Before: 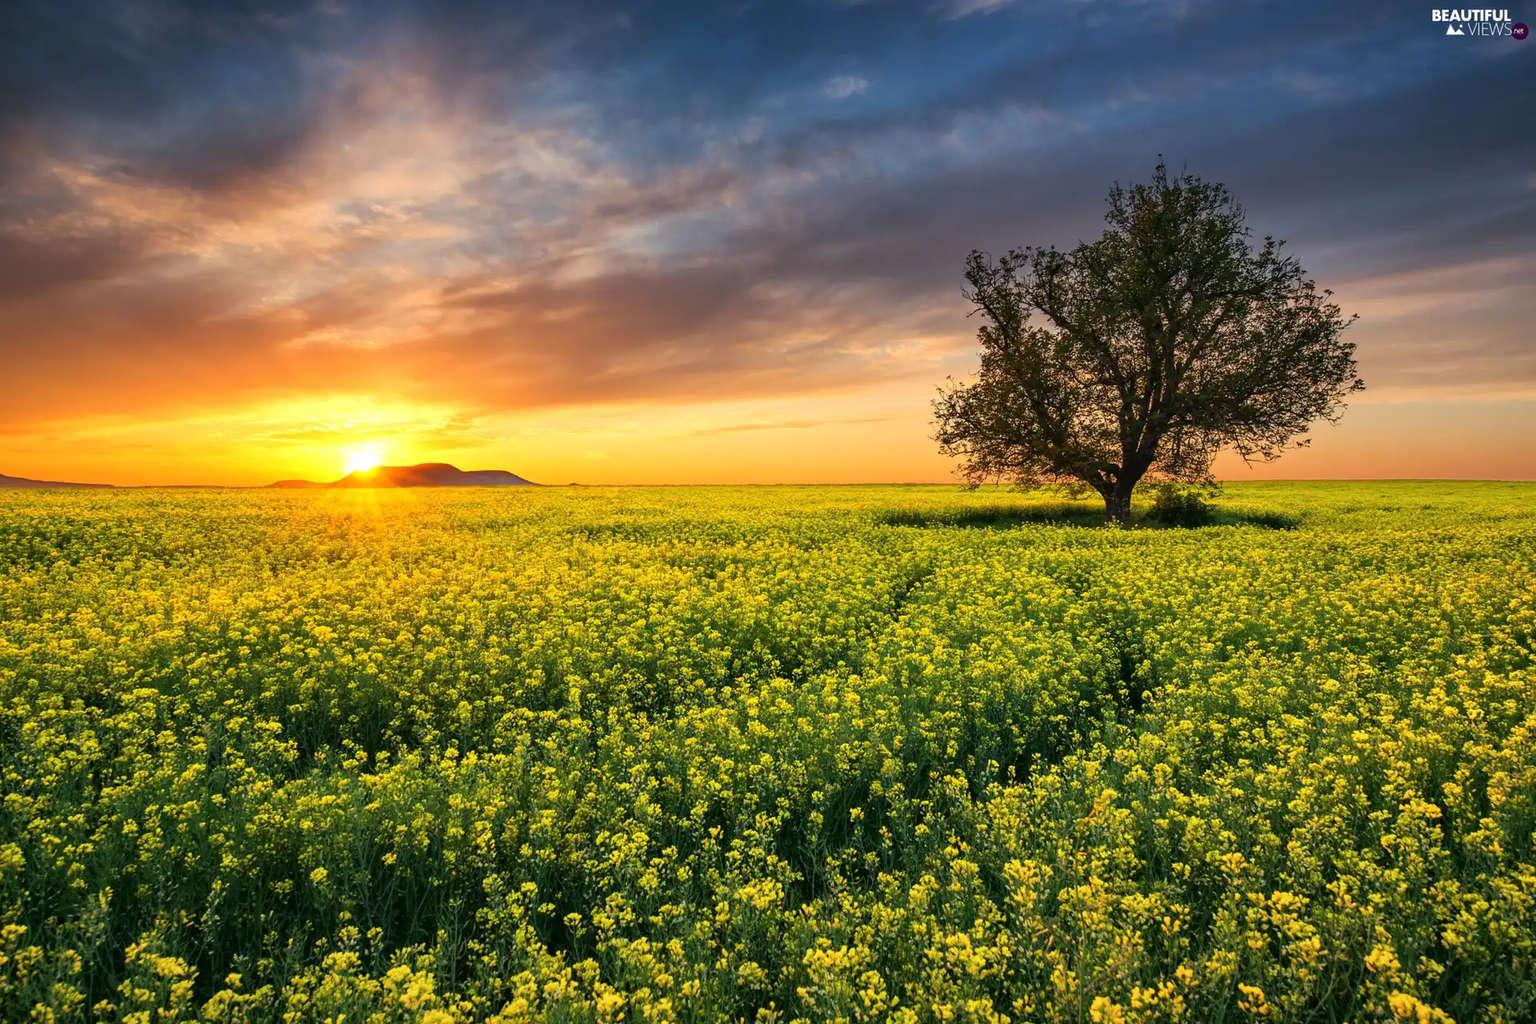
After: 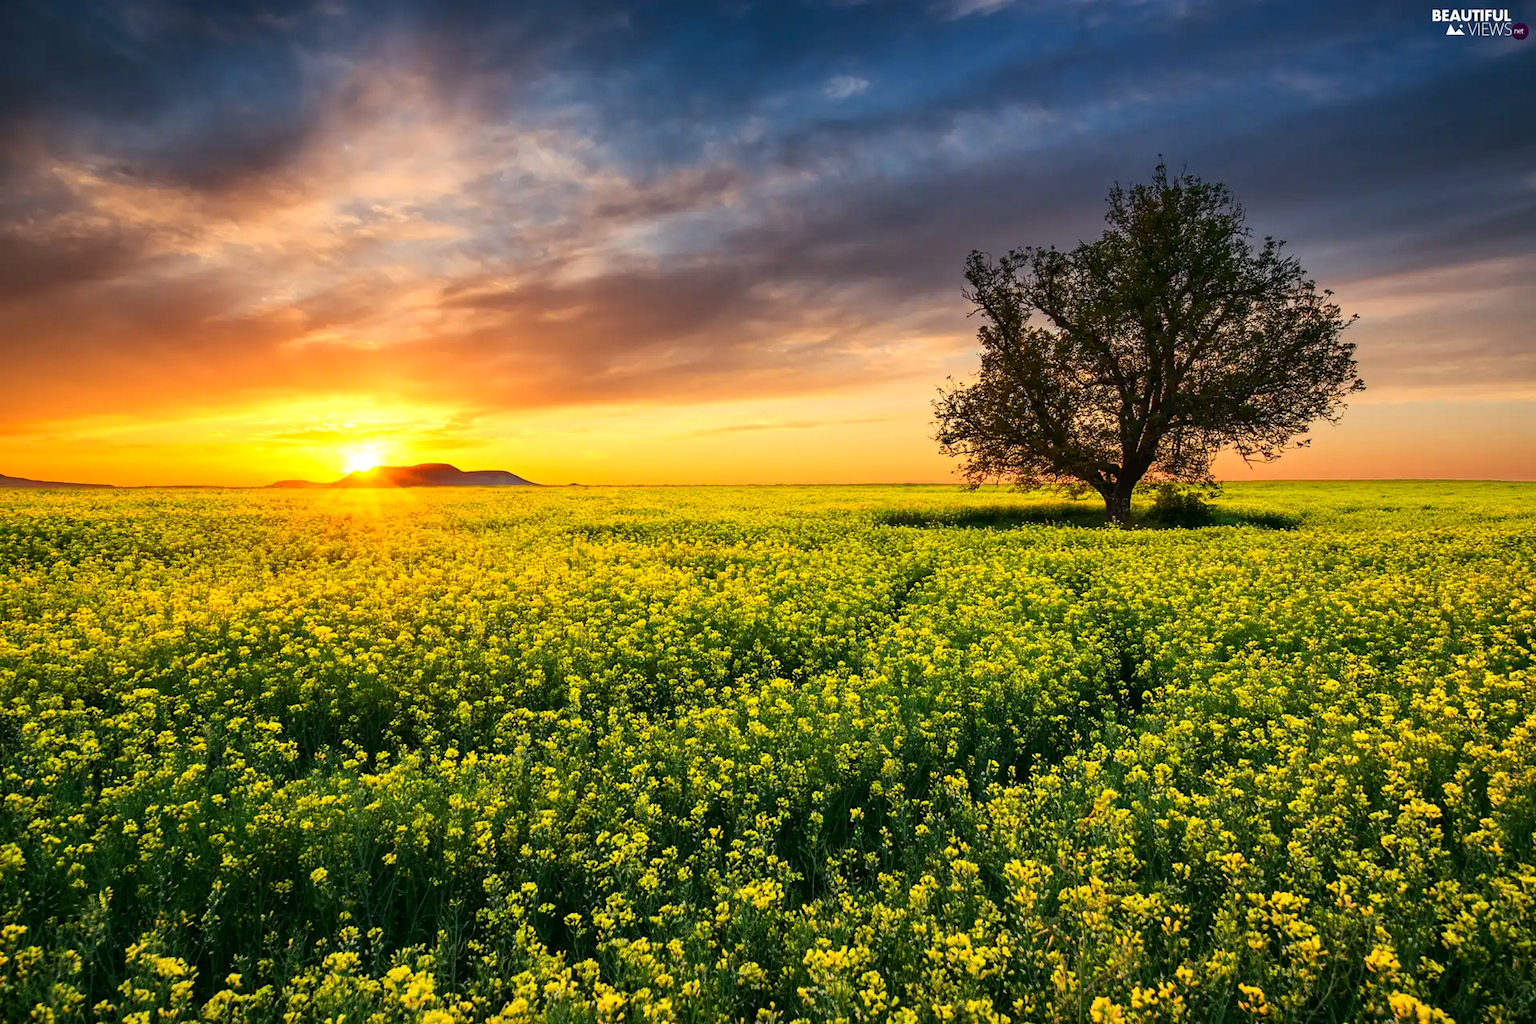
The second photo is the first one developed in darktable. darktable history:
contrast brightness saturation: contrast 0.154, brightness -0.009, saturation 0.103
